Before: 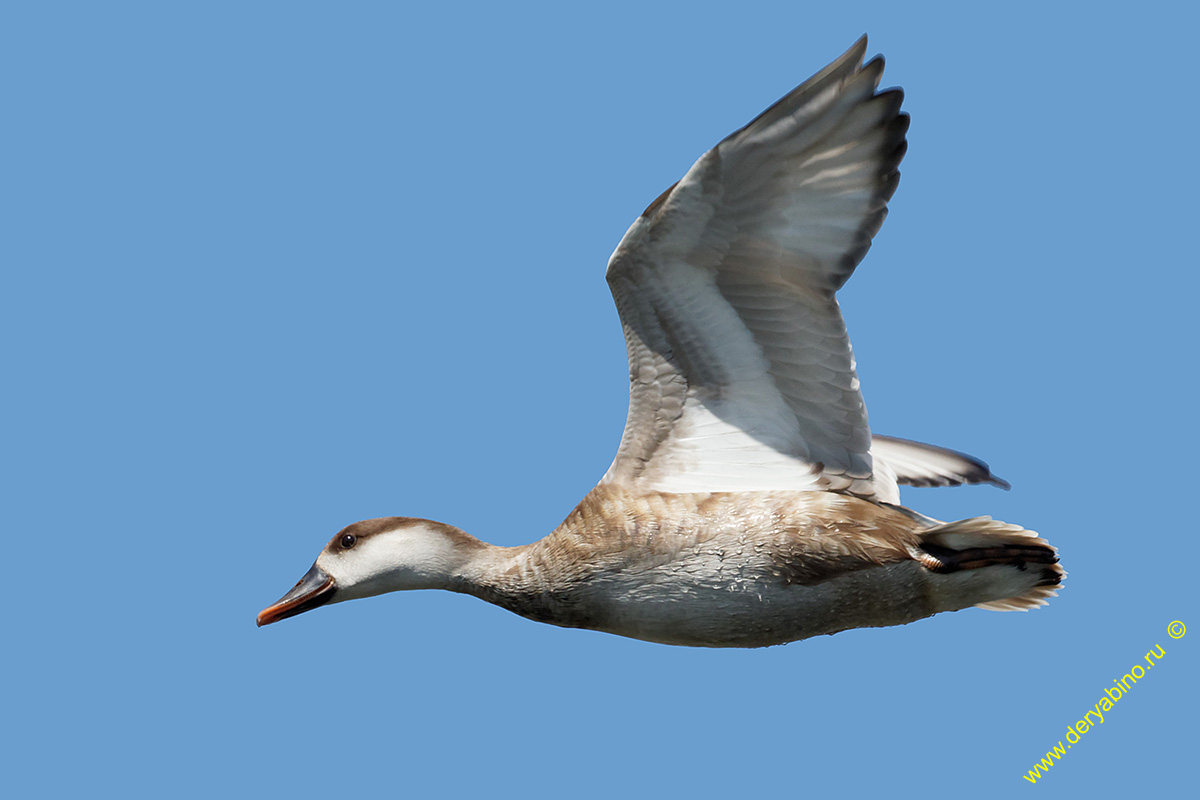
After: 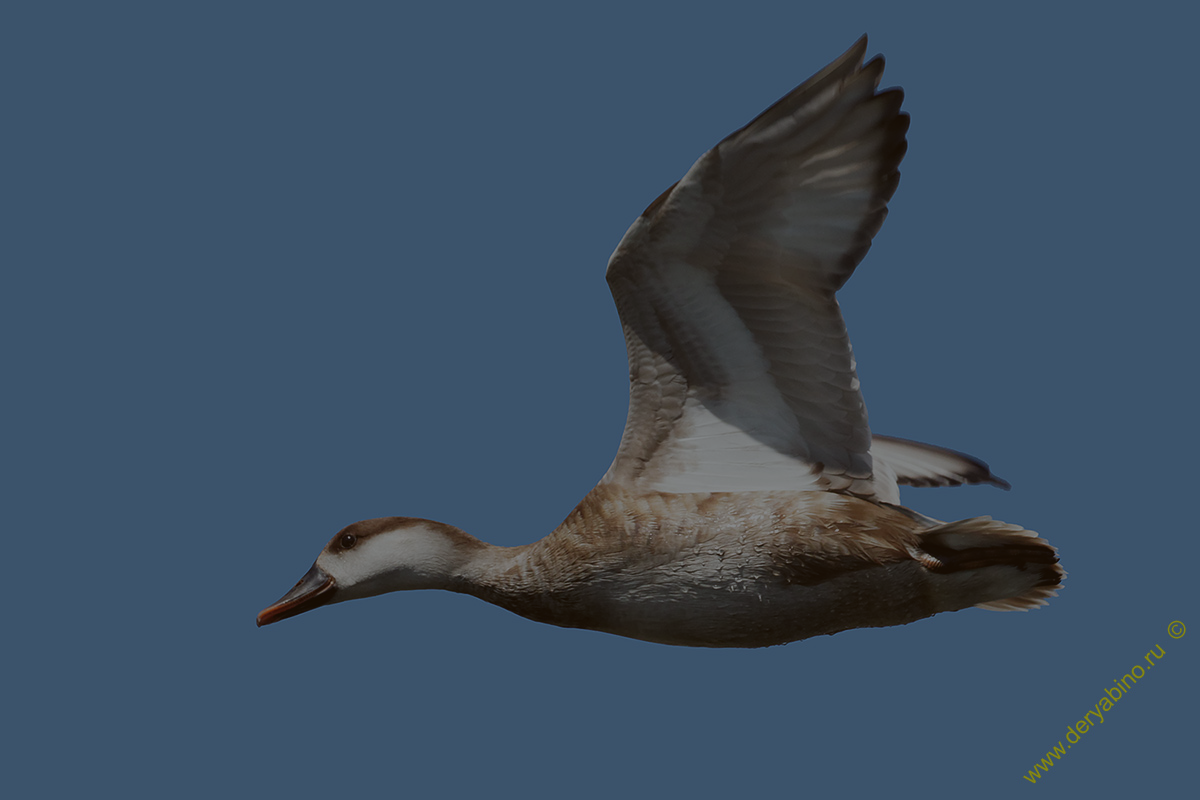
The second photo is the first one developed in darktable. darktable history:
exposure: black level correction -0.018, exposure -1.049 EV, compensate exposure bias true, compensate highlight preservation false
color correction: highlights a* -3.65, highlights b* -6.95, shadows a* 3.16, shadows b* 5.32
